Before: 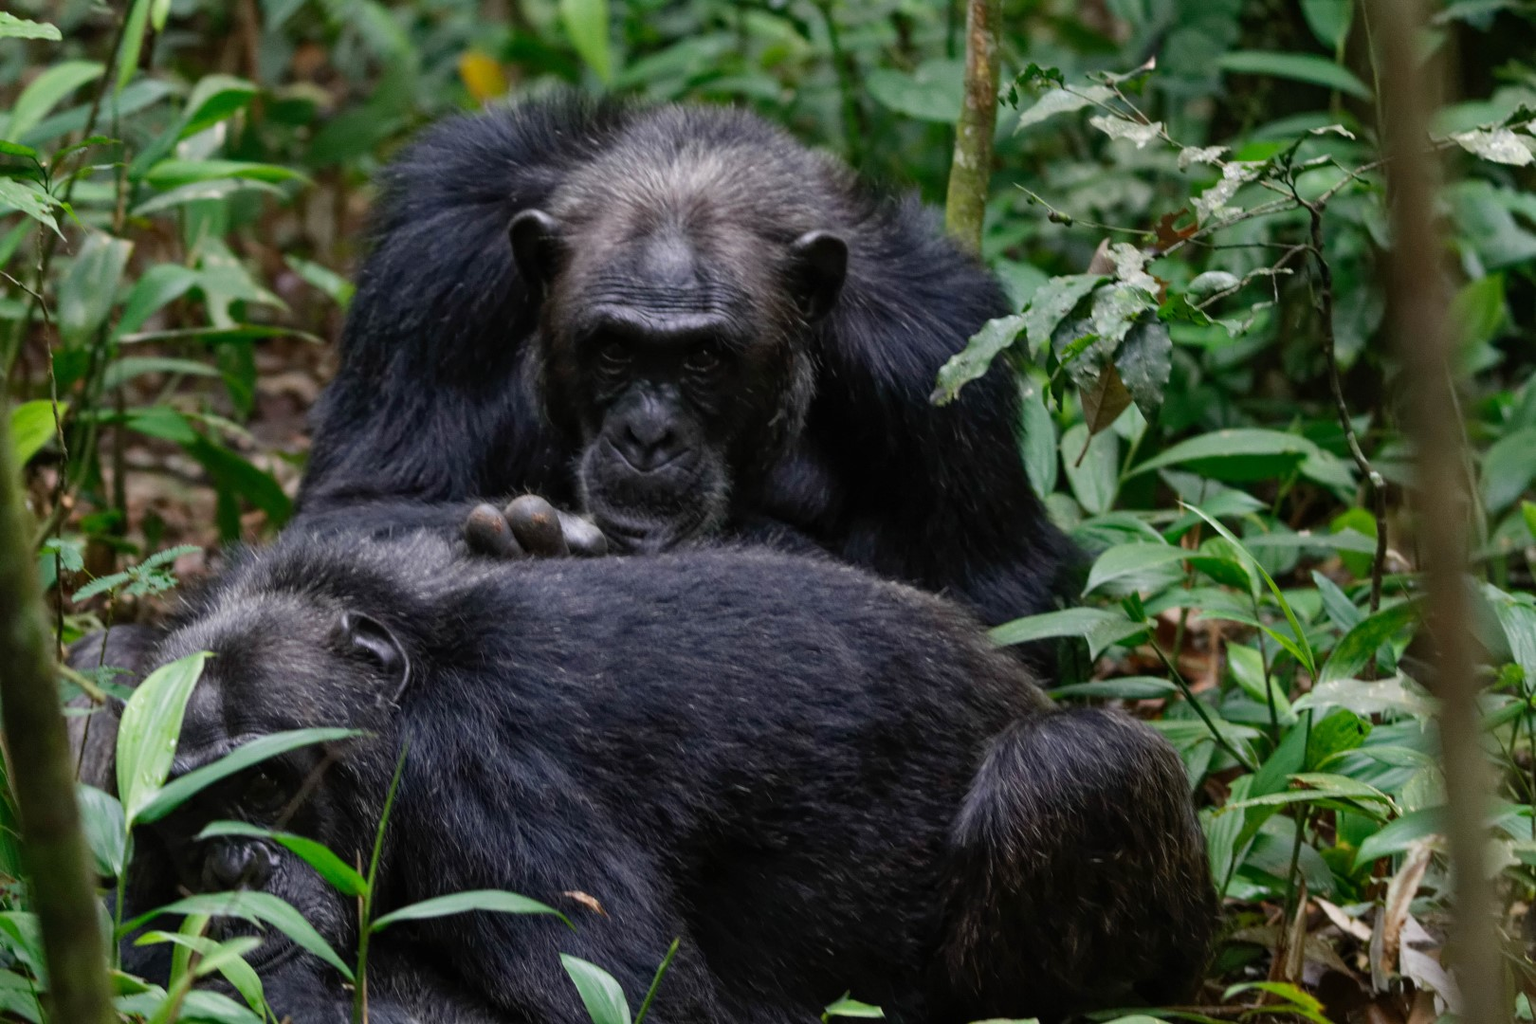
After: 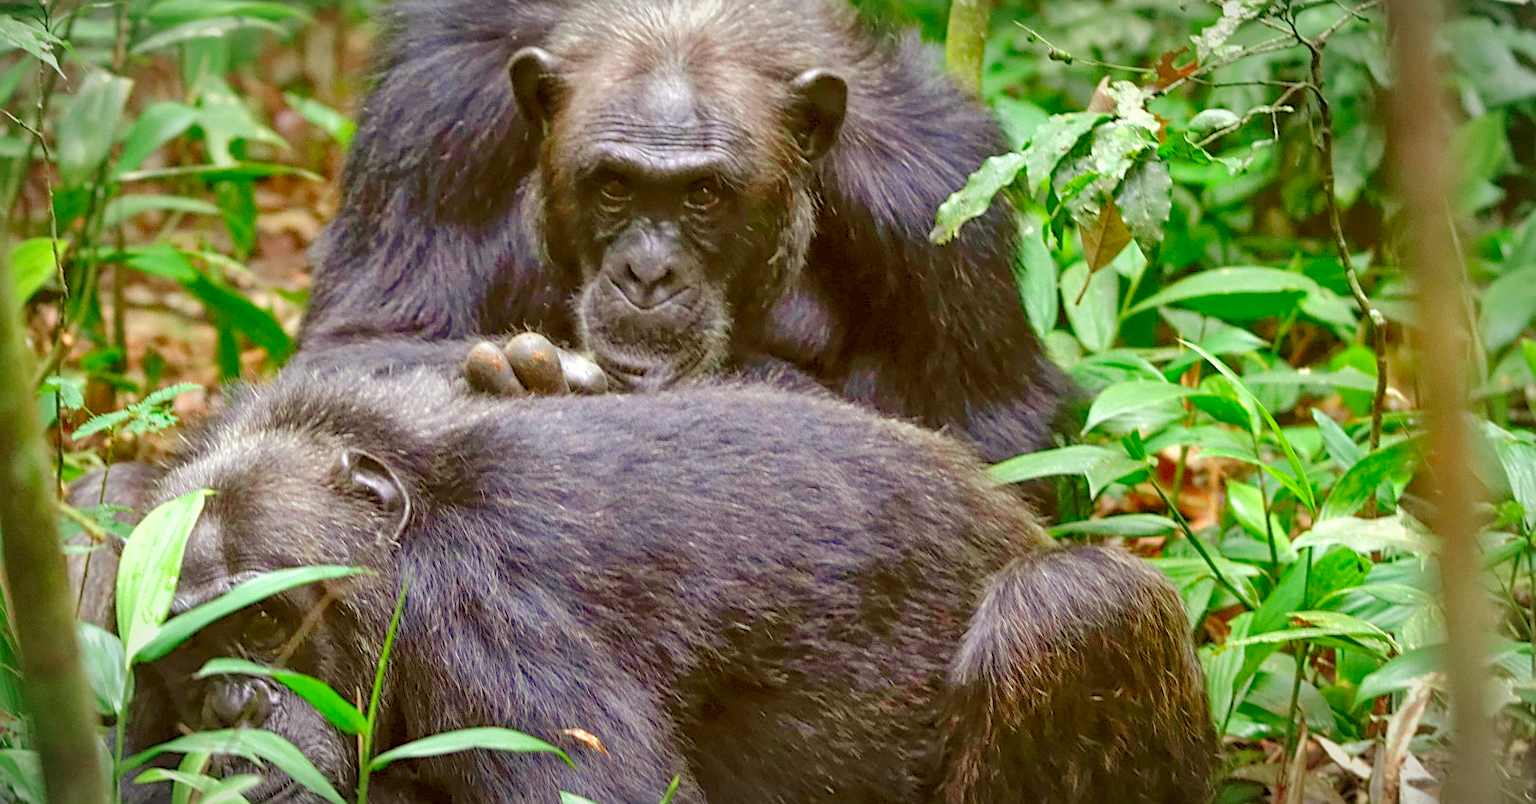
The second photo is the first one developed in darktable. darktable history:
levels: levels [0.008, 0.318, 0.836]
crop and rotate: top 15.844%, bottom 5.477%
color correction: highlights a* -5.16, highlights b* 9.79, shadows a* 9.83, shadows b* 24.84
shadows and highlights: on, module defaults
exposure: exposure 0.292 EV, compensate highlight preservation false
vignetting: fall-off radius 68.85%, automatic ratio true
sharpen: on, module defaults
